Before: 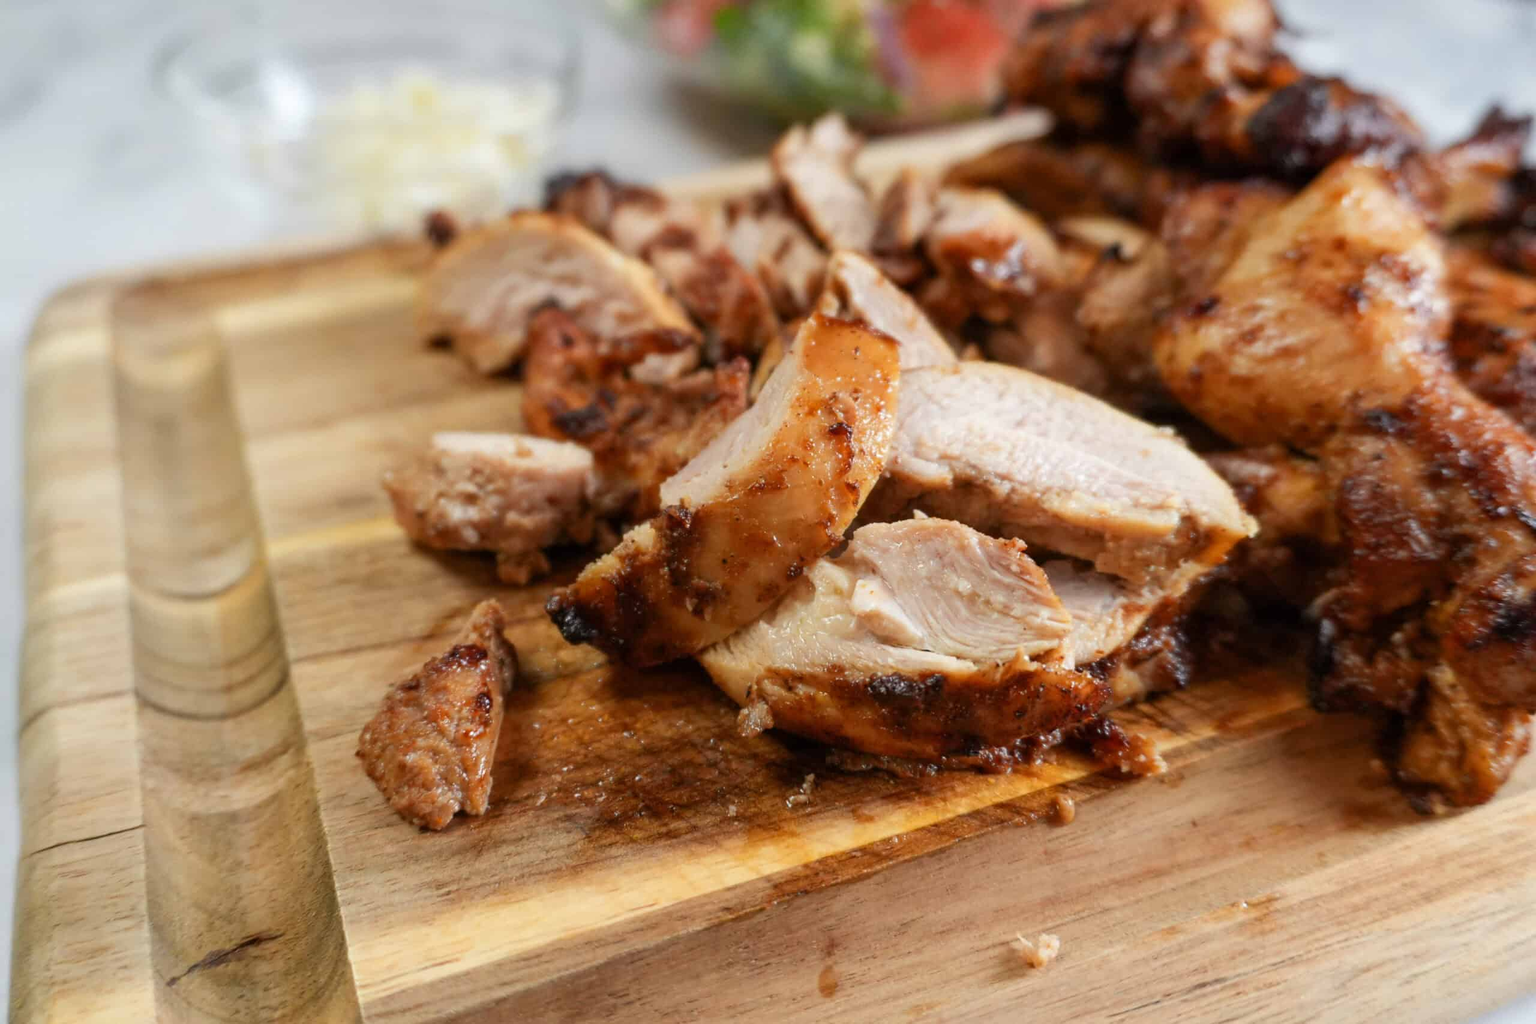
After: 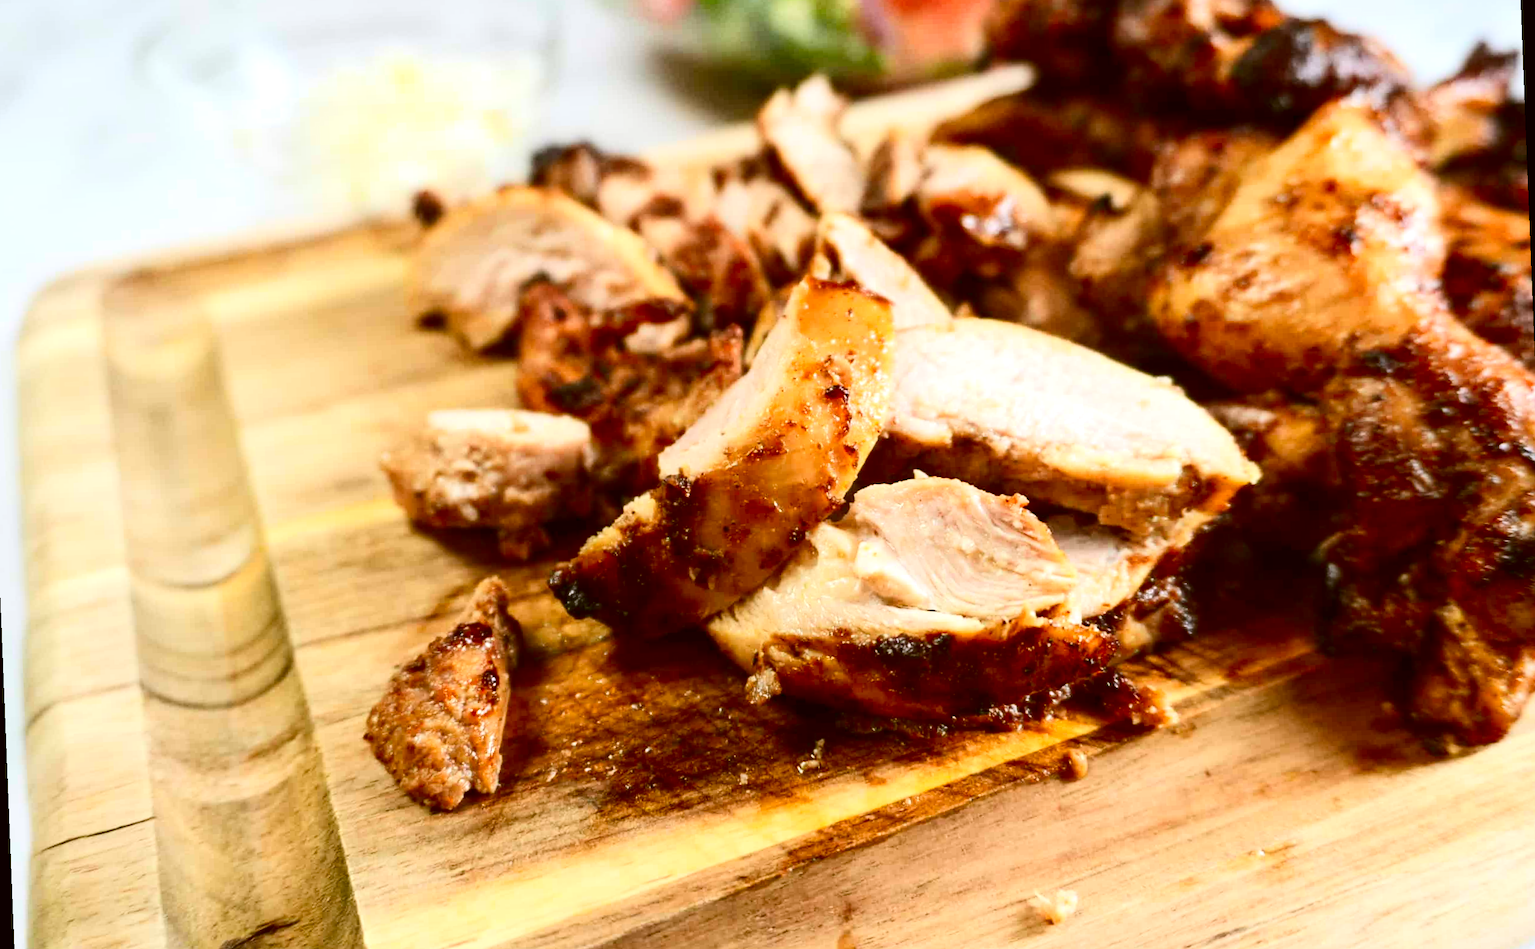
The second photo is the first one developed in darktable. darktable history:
rotate and perspective: rotation -2.29°, automatic cropping off
exposure: black level correction 0, exposure 0.7 EV, compensate highlight preservation false
color calibration: illuminant as shot in camera, x 0.358, y 0.373, temperature 4628.91 K
color correction: highlights a* -1.43, highlights b* 10.12, shadows a* 0.395, shadows b* 19.35
color balance rgb: contrast -10%
crop: left 1.507%, top 6.147%, right 1.379%, bottom 6.637%
contrast brightness saturation: contrast 0.32, brightness -0.08, saturation 0.17
